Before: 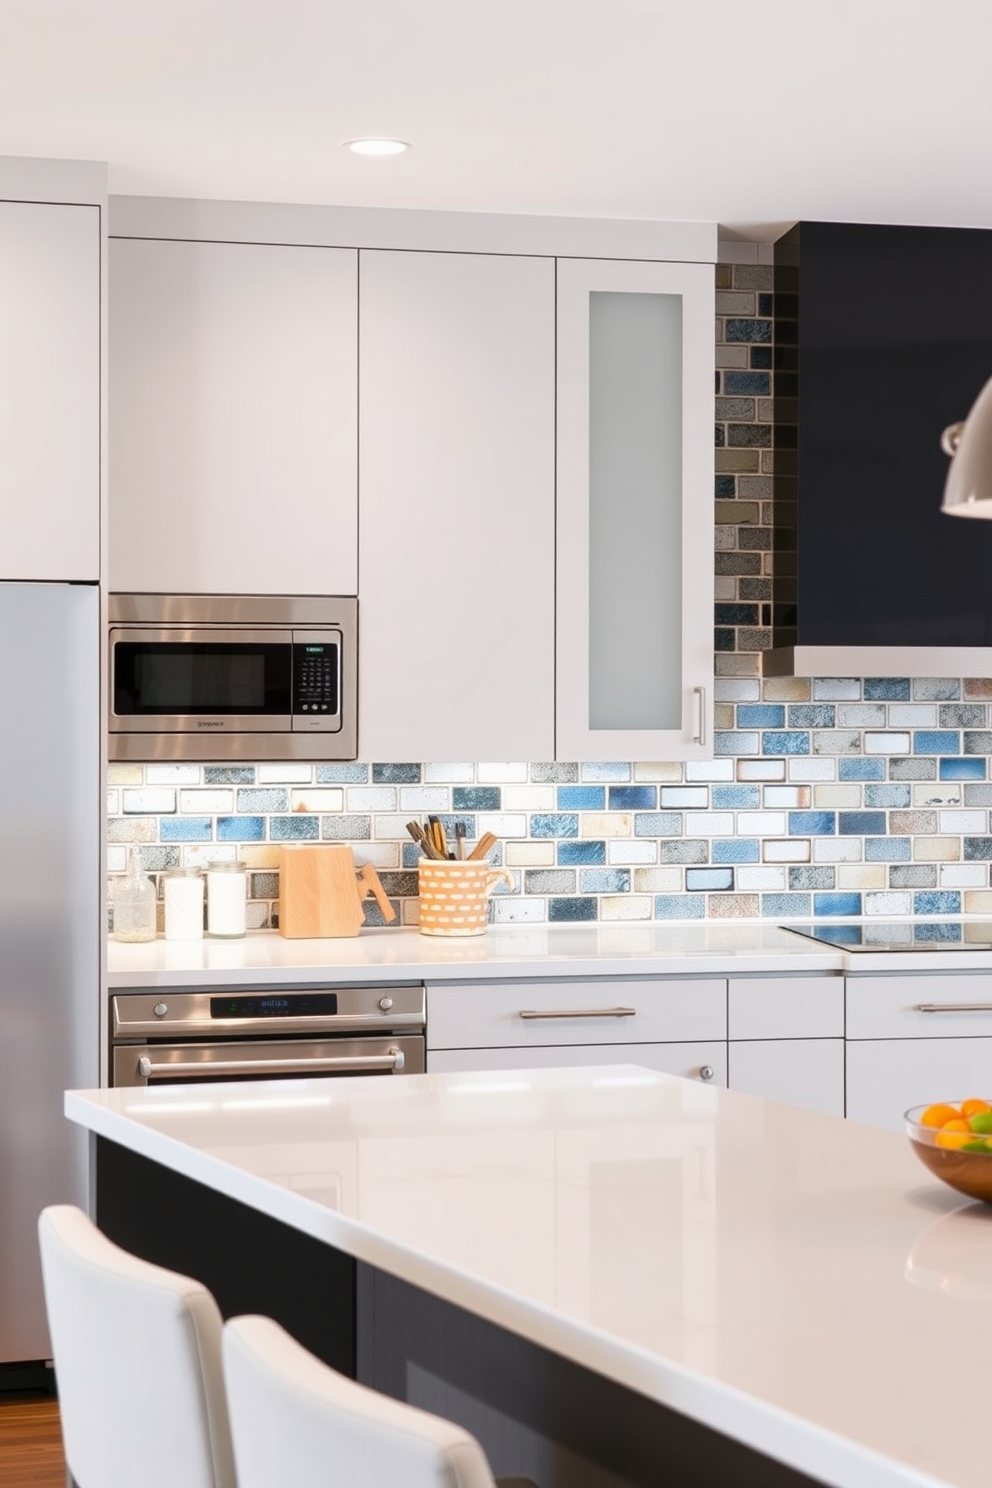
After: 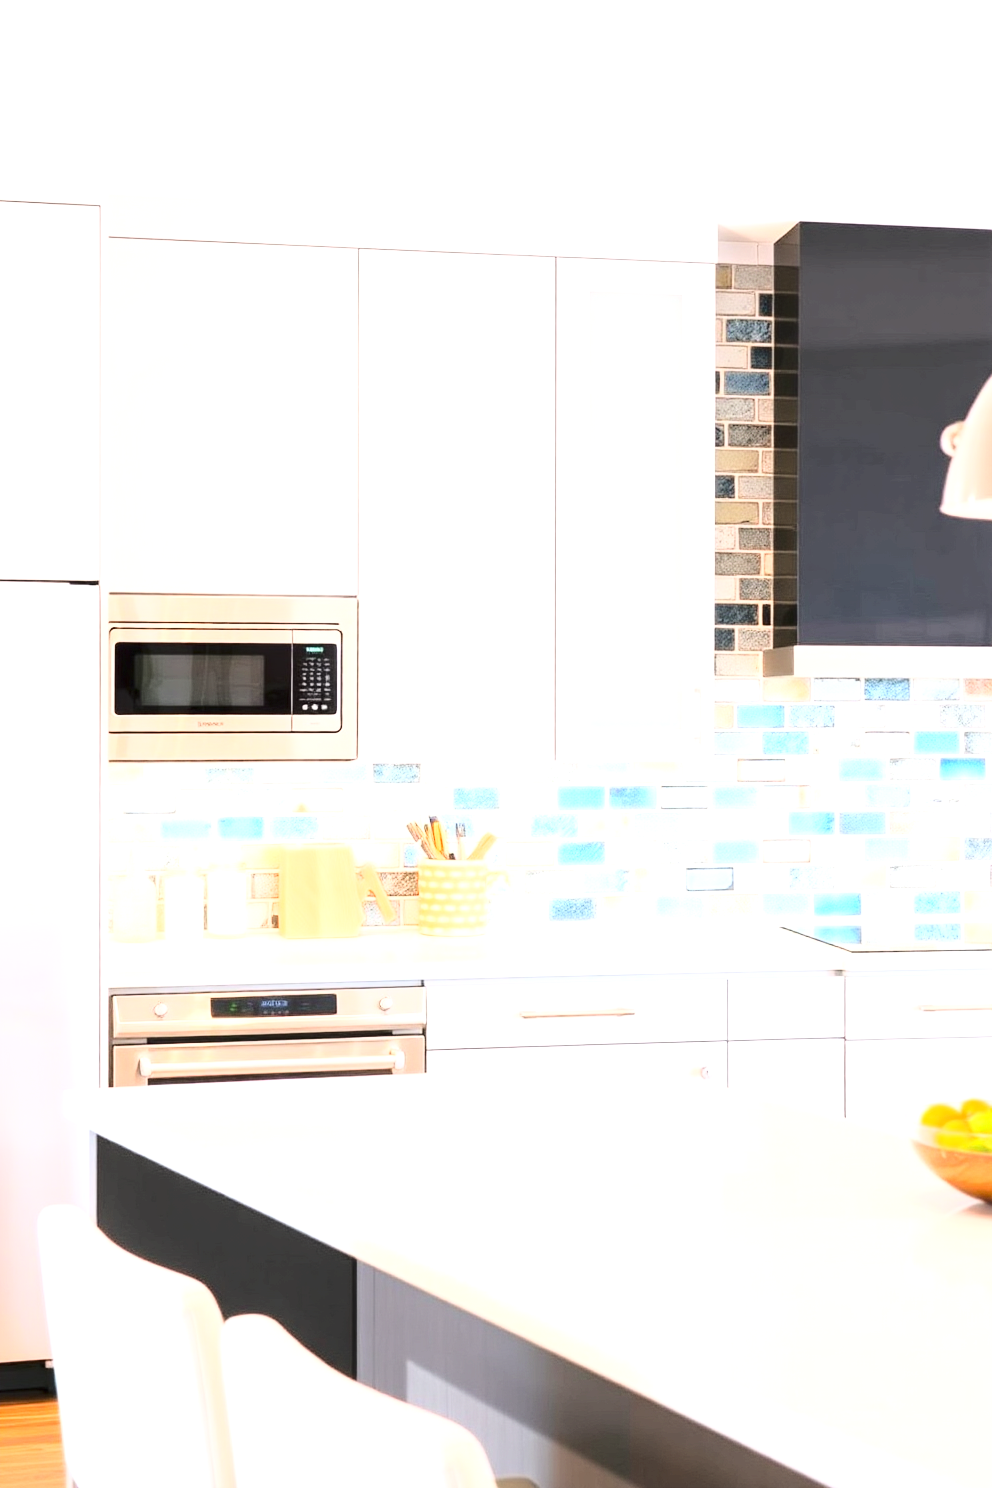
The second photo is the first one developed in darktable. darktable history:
exposure: black level correction 0, exposure 1.7 EV, compensate exposure bias true, compensate highlight preservation false
base curve: curves: ch0 [(0, 0) (0.032, 0.037) (0.105, 0.228) (0.435, 0.76) (0.856, 0.983) (1, 1)]
